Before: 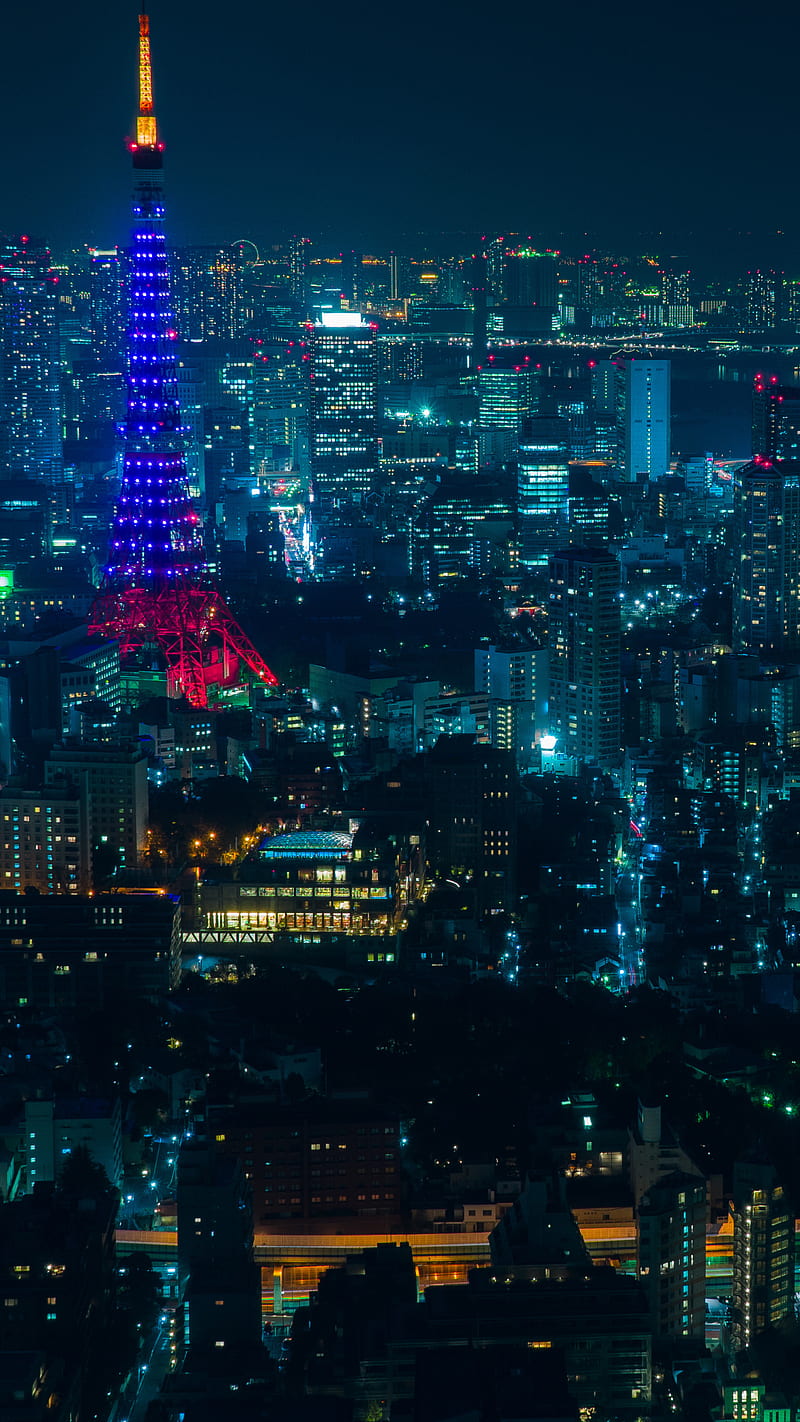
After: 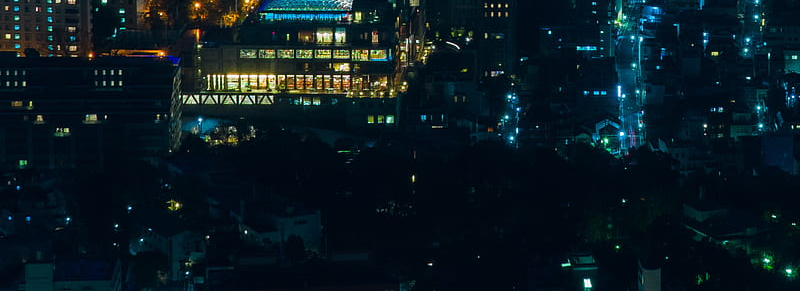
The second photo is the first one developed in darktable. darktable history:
crop and rotate: top 58.989%, bottom 20.487%
